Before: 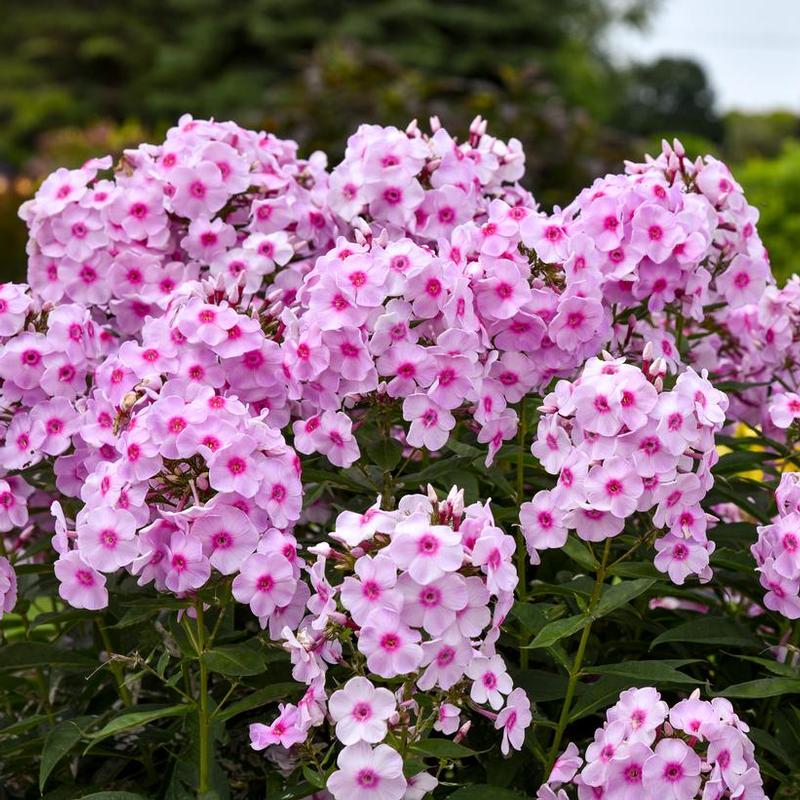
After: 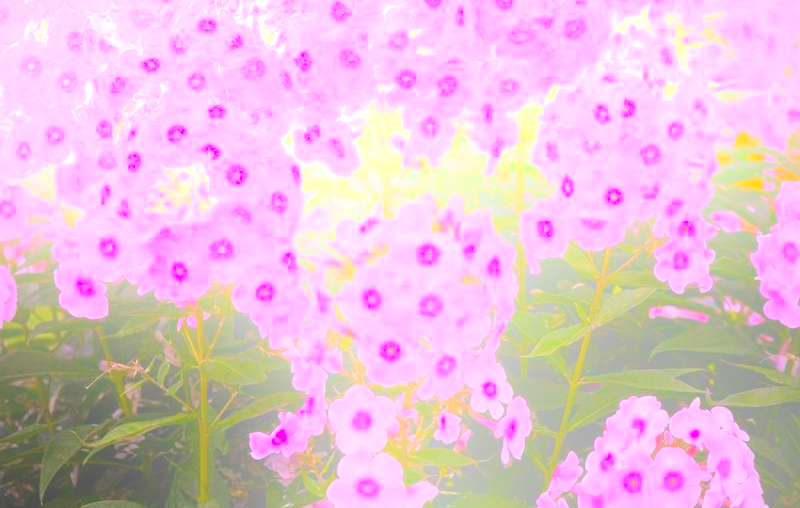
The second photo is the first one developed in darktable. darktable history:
bloom: size 25%, threshold 5%, strength 90%
crop and rotate: top 36.435%
vignetting: fall-off radius 60.92%
color correction: highlights a* 19.5, highlights b* -11.53, saturation 1.69
vibrance: vibrance 0%
